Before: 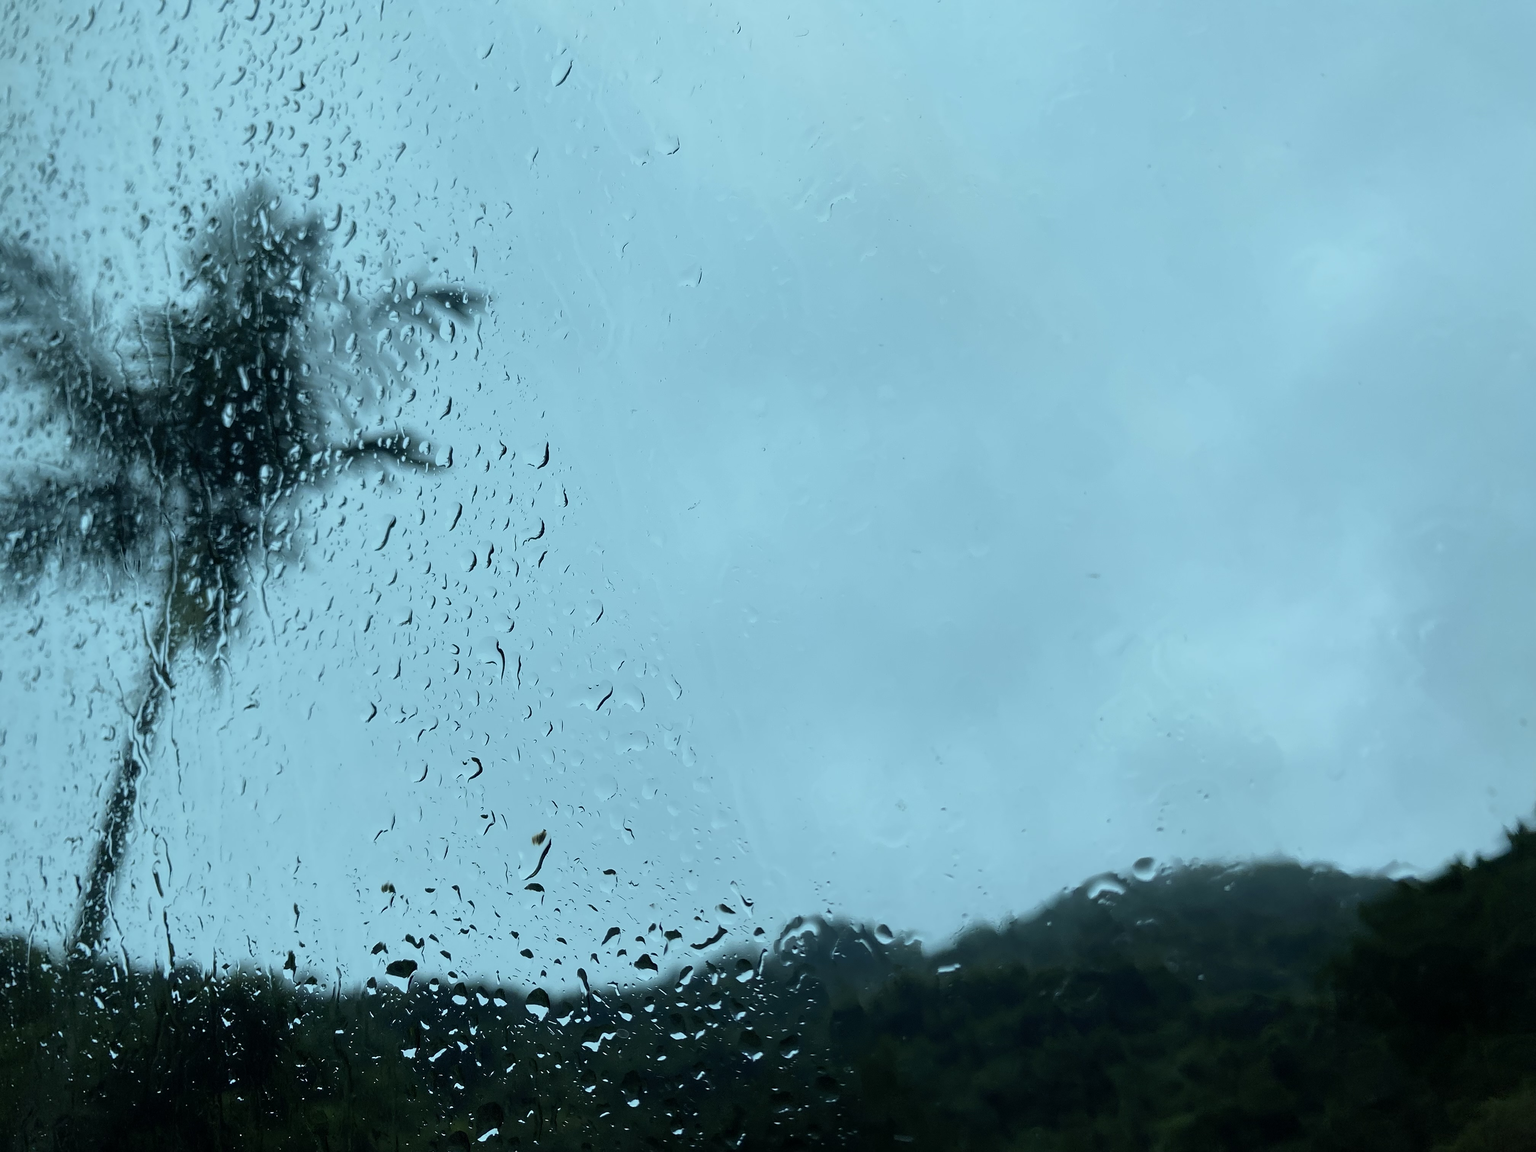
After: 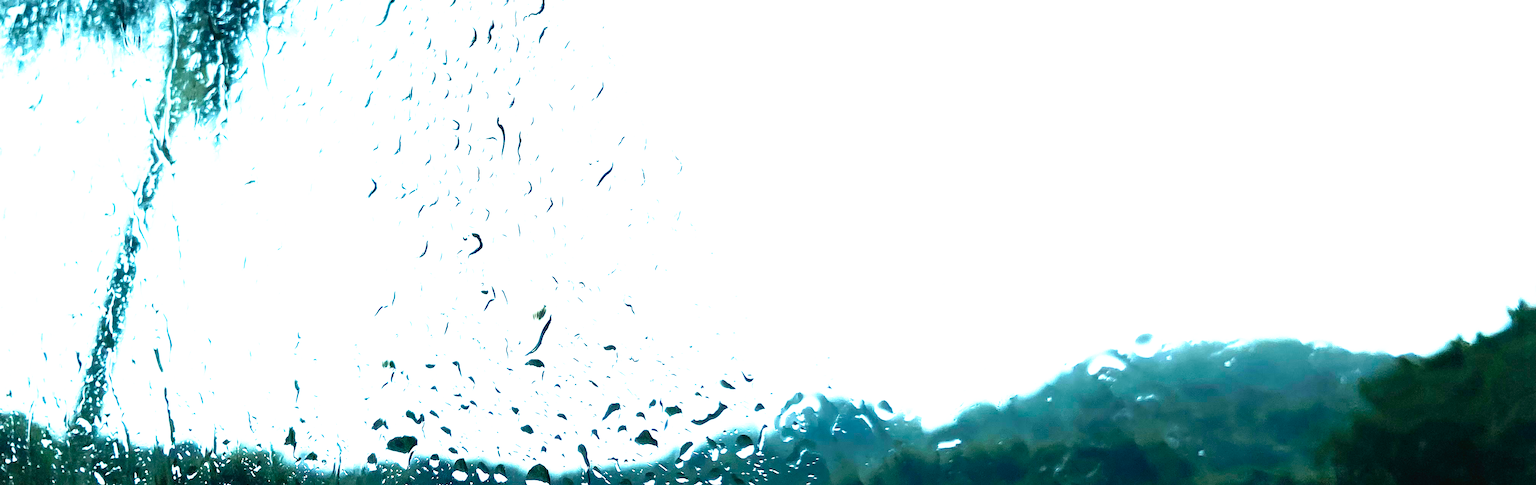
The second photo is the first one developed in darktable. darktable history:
white balance: red 1, blue 1
tone curve: curves: ch0 [(0, 0) (0.003, 0.028) (0.011, 0.028) (0.025, 0.026) (0.044, 0.036) (0.069, 0.06) (0.1, 0.101) (0.136, 0.15) (0.177, 0.203) (0.224, 0.271) (0.277, 0.345) (0.335, 0.422) (0.399, 0.515) (0.468, 0.611) (0.543, 0.716) (0.623, 0.826) (0.709, 0.942) (0.801, 0.992) (0.898, 1) (1, 1)], preserve colors none
crop: top 45.551%, bottom 12.262%
exposure: black level correction 0, exposure 1.7 EV, compensate exposure bias true, compensate highlight preservation false
